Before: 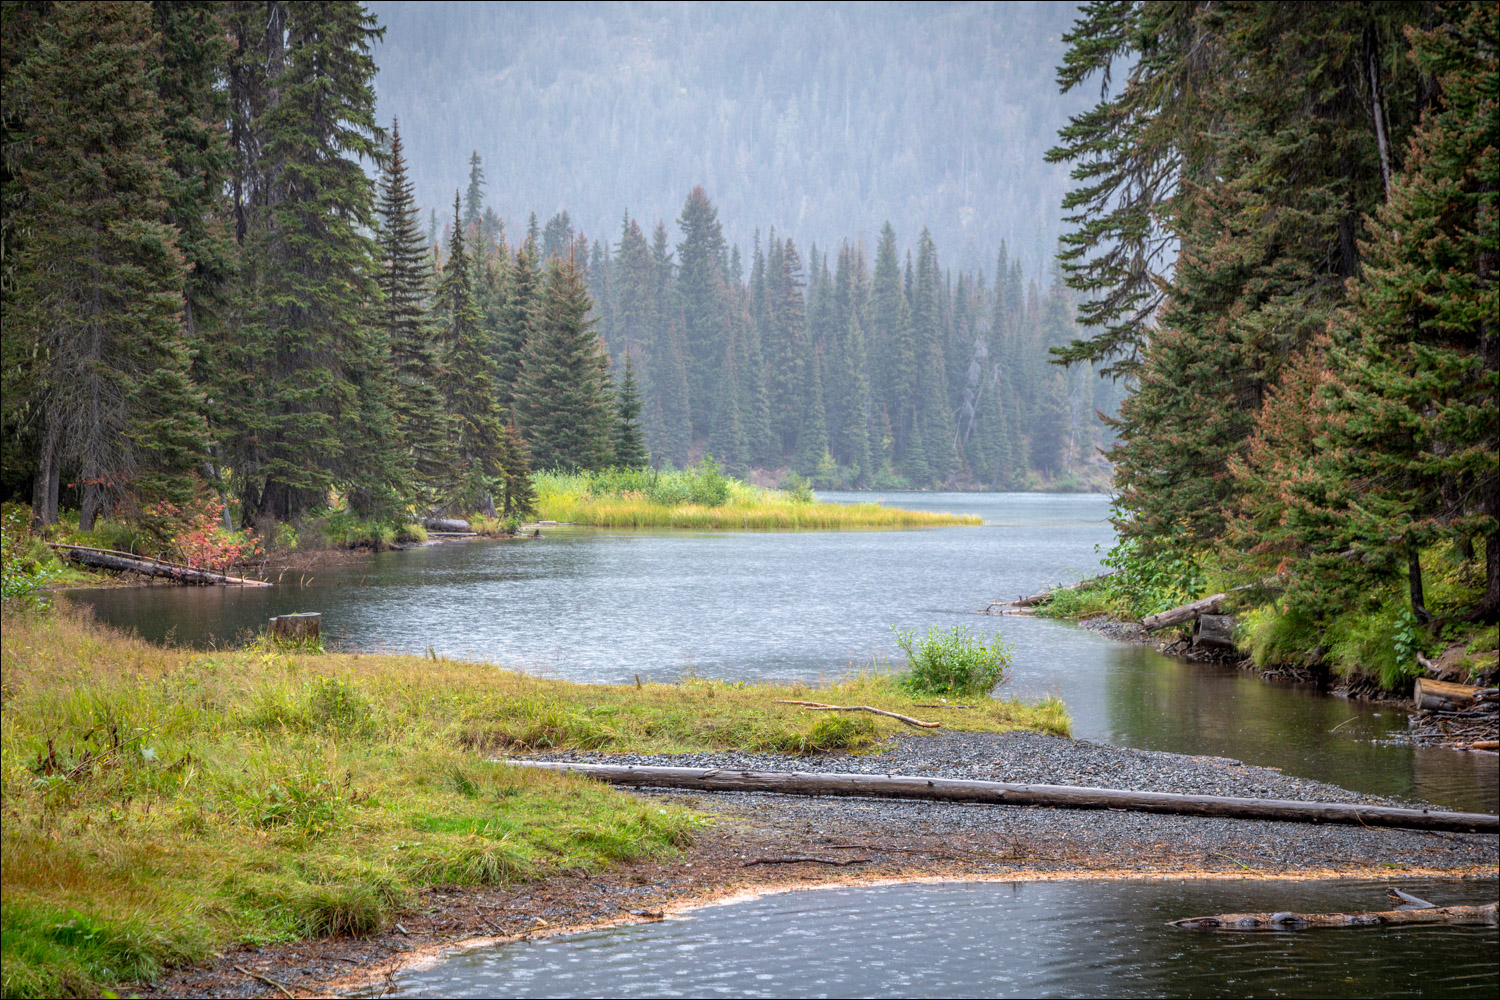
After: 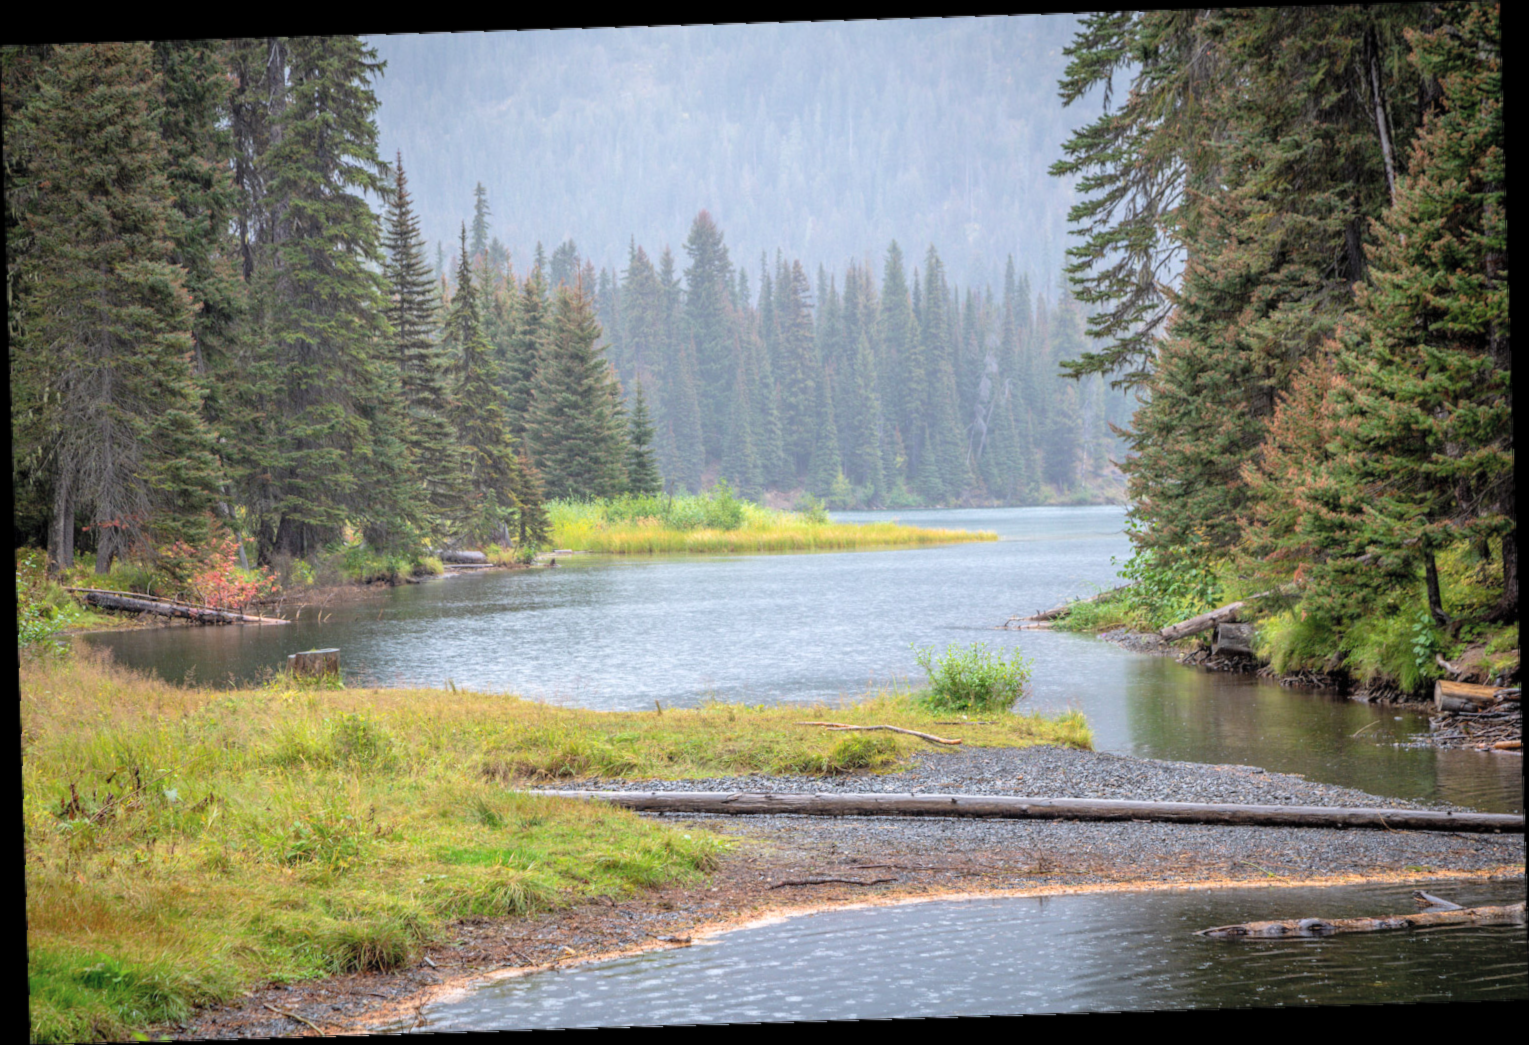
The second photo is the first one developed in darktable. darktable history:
contrast brightness saturation: brightness 0.15
lowpass: radius 0.5, unbound 0
rotate and perspective: rotation -1.75°, automatic cropping off
